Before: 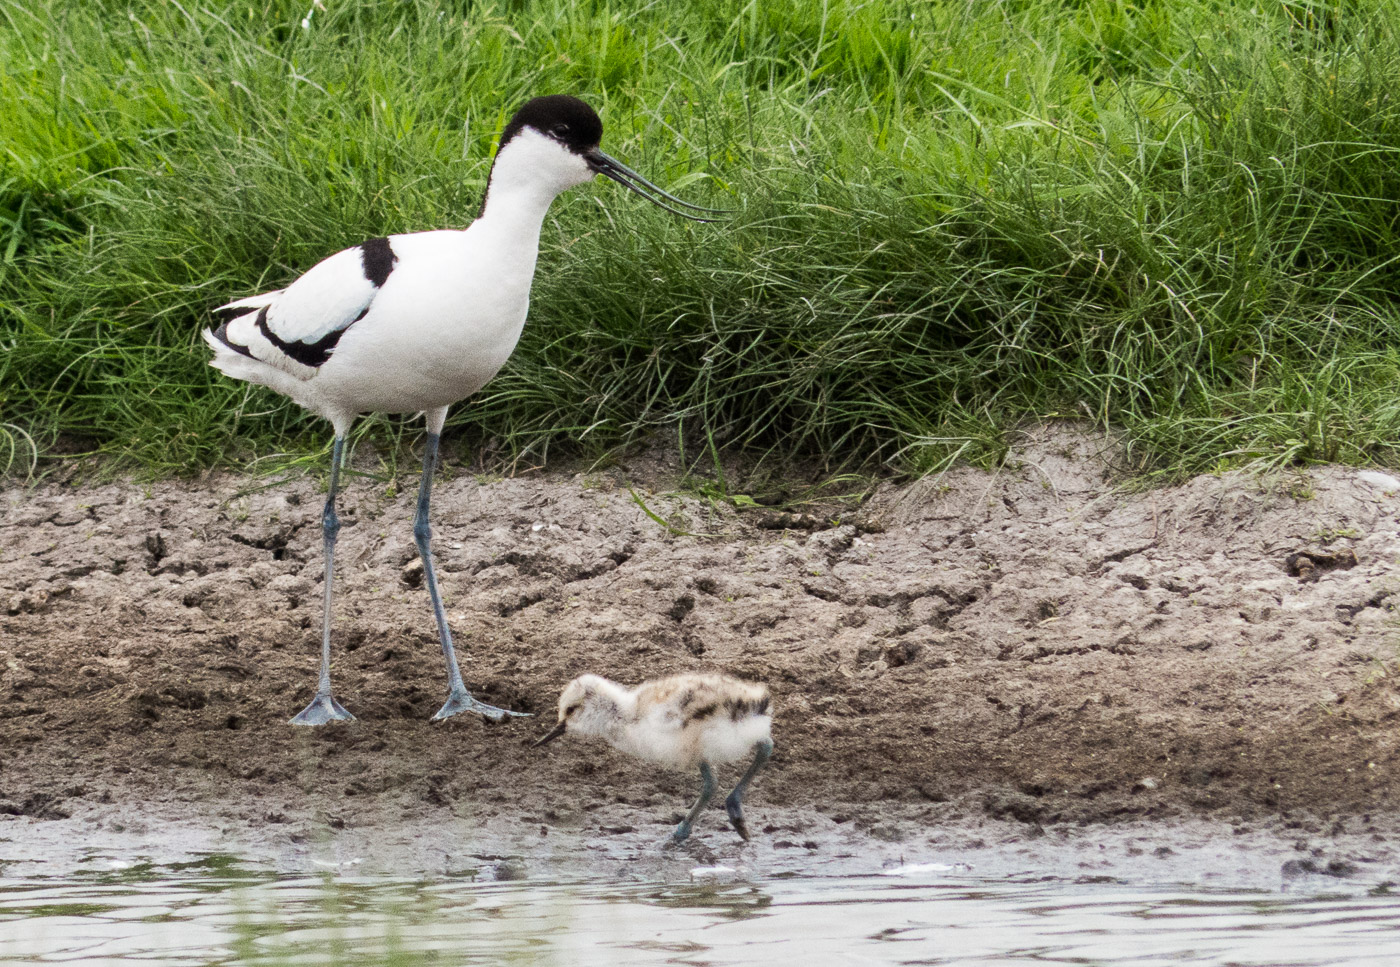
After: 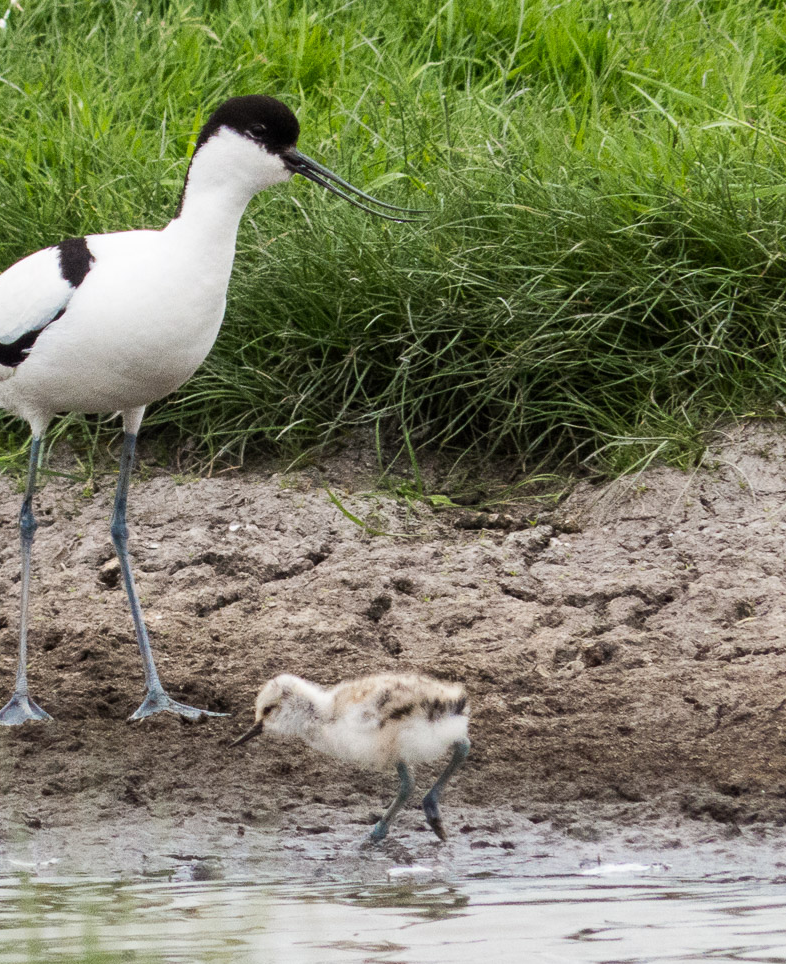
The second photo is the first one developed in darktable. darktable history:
crop: left 21.674%, right 22.086%
